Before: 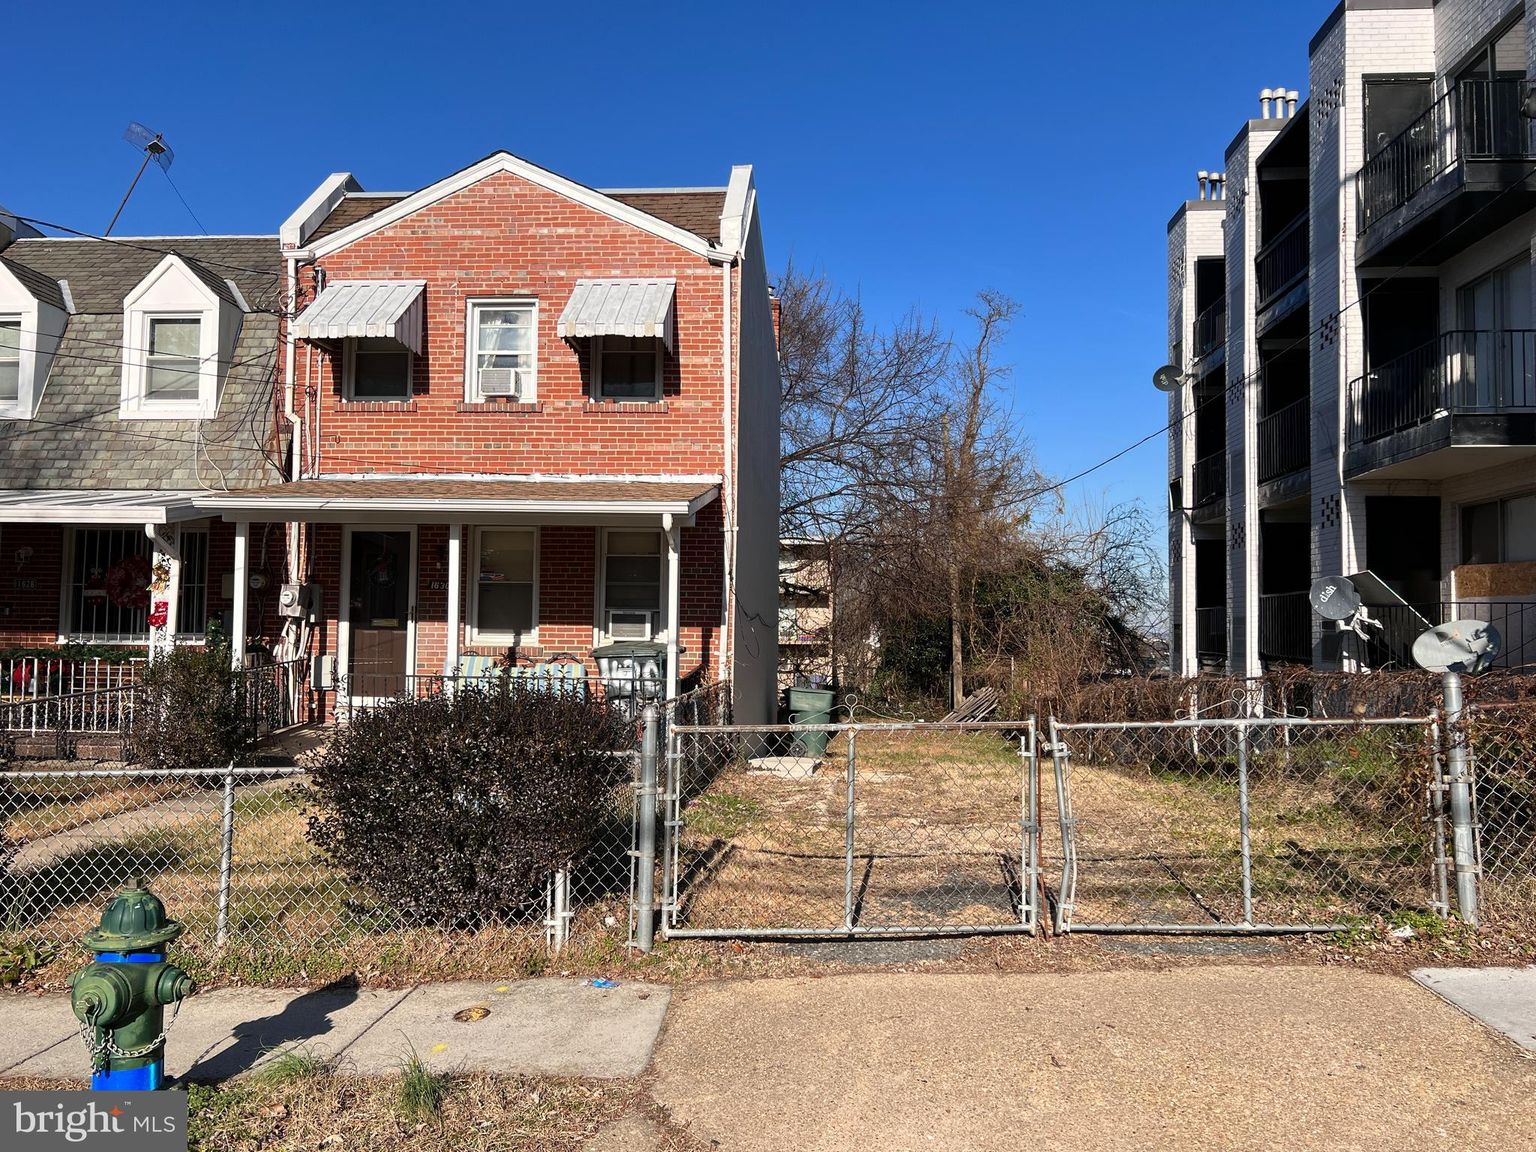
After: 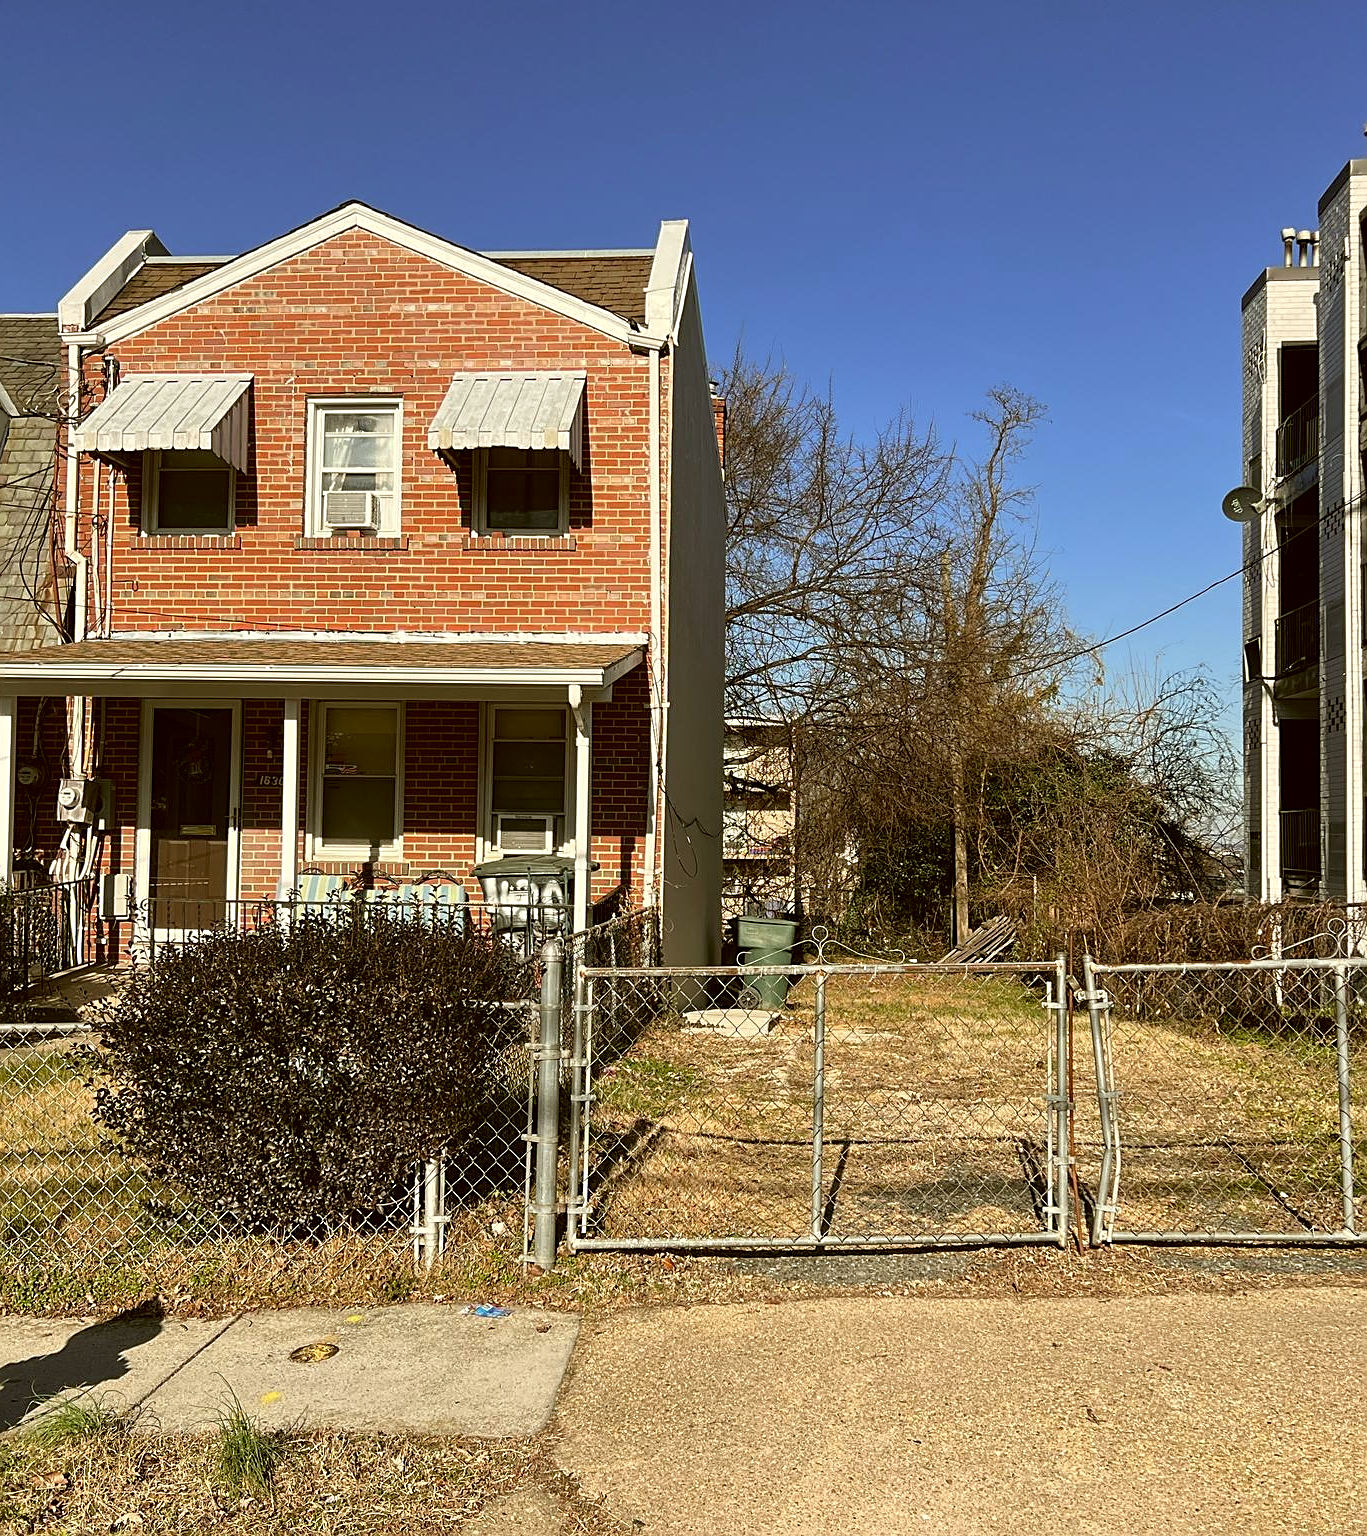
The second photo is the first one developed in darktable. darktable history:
crop: left 15.415%, right 17.823%
sharpen: on, module defaults
color correction: highlights a* -1.37, highlights b* 10.3, shadows a* 0.757, shadows b* 18.89
